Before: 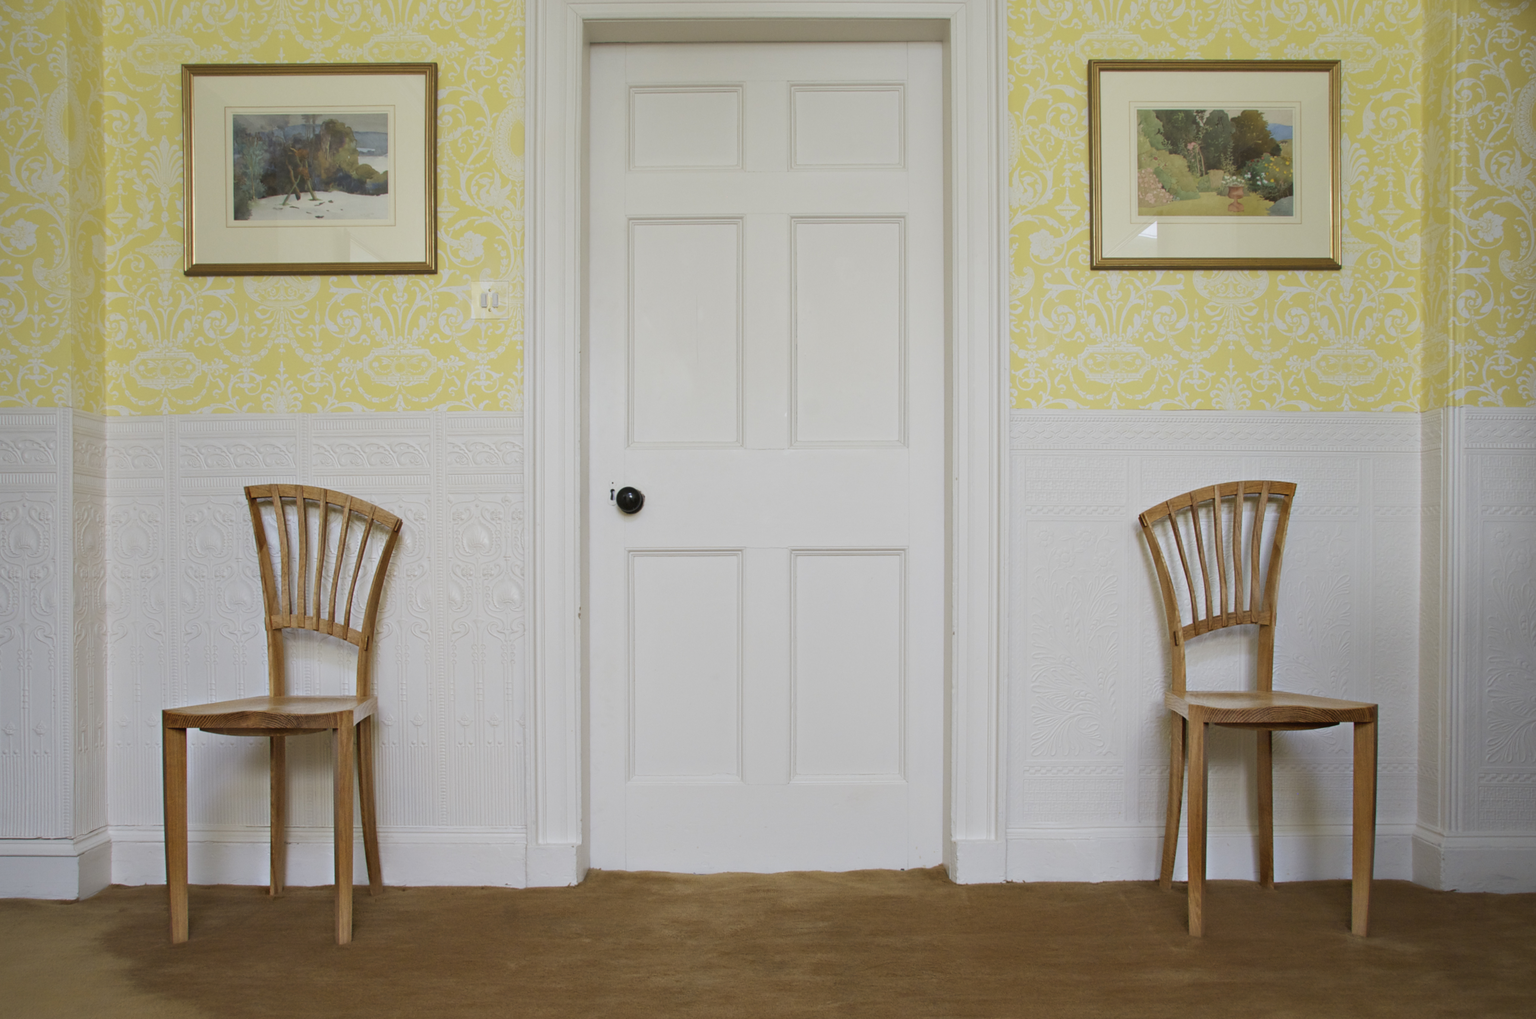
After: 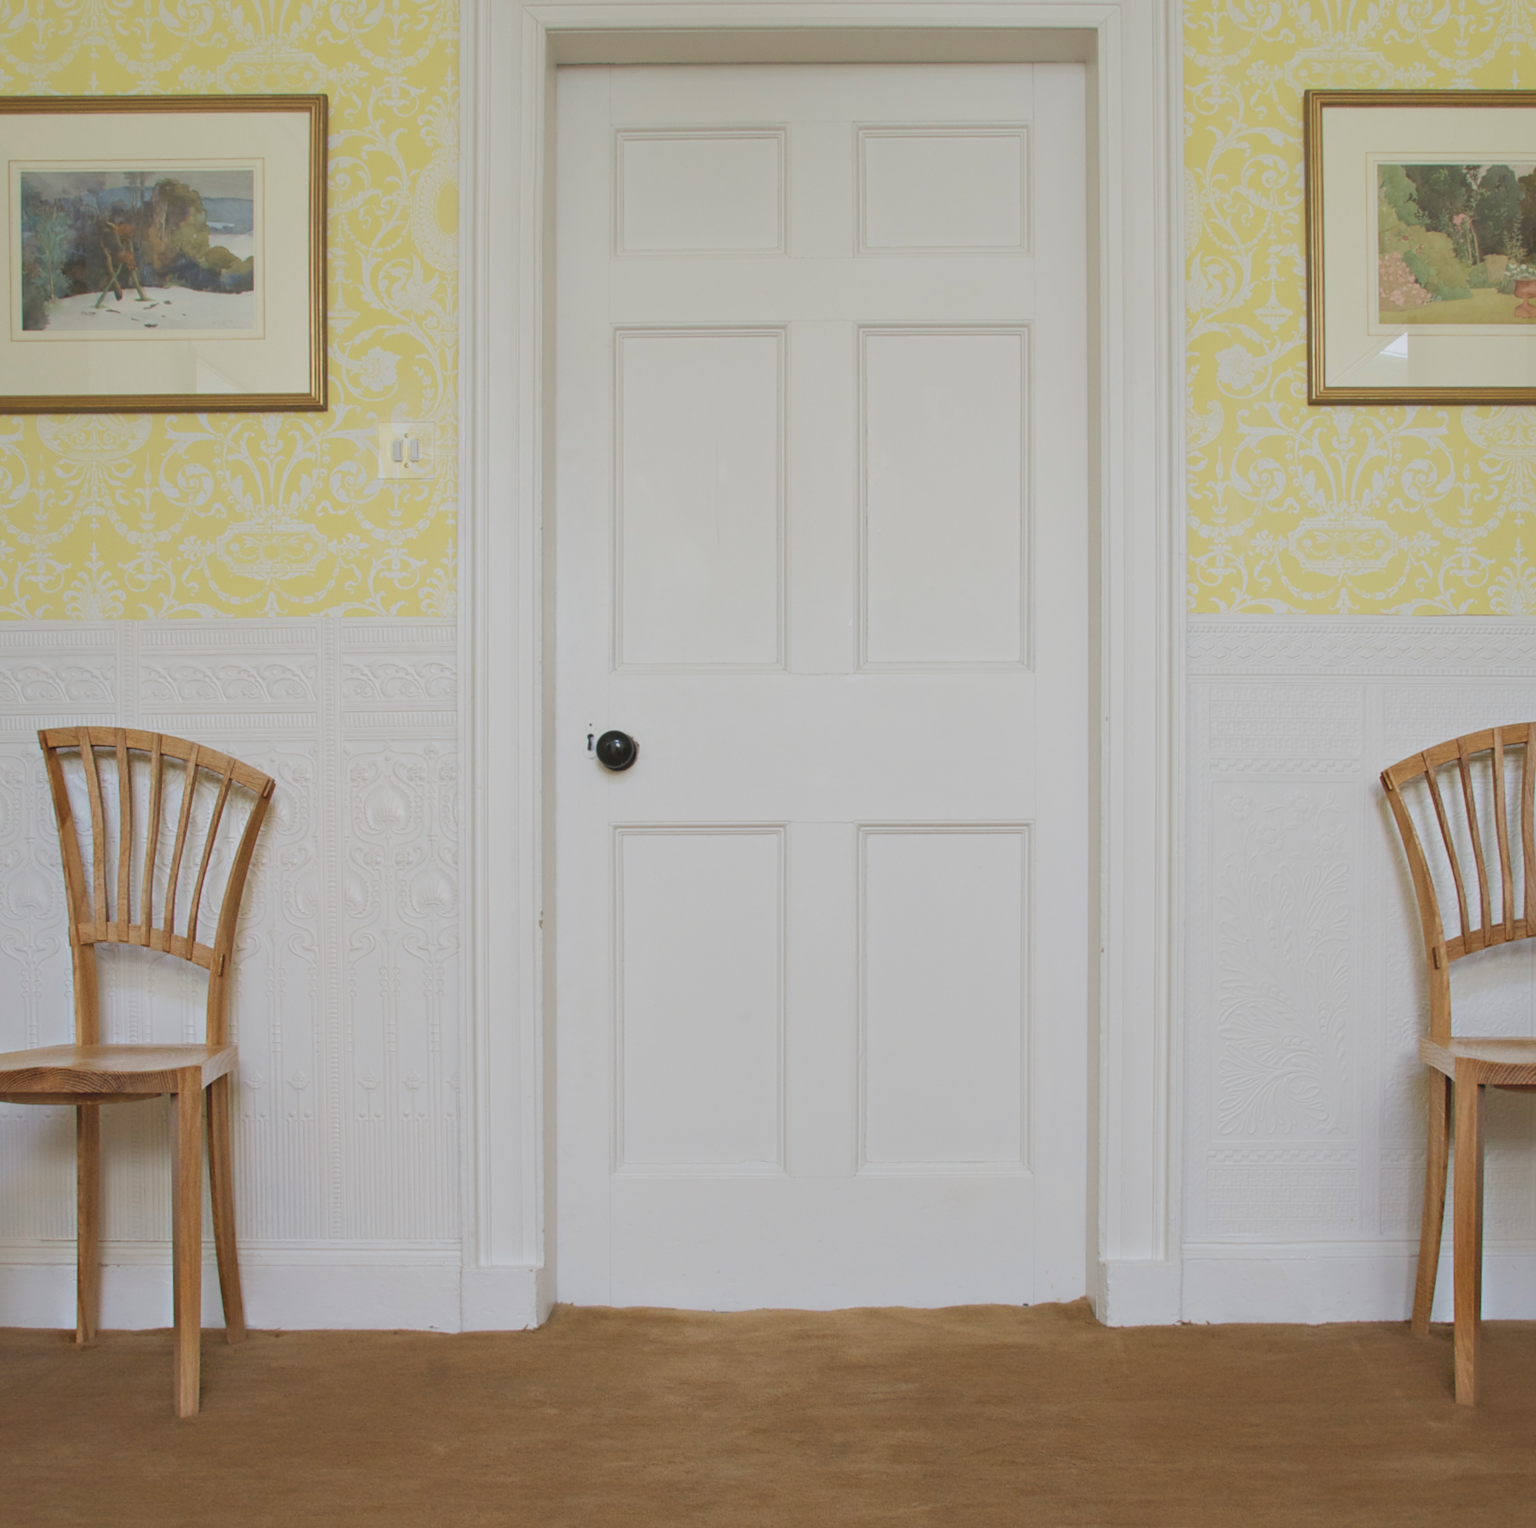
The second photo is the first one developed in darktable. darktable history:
contrast brightness saturation: contrast -0.15, brightness 0.05, saturation -0.12
crop and rotate: left 14.292%, right 19.041%
